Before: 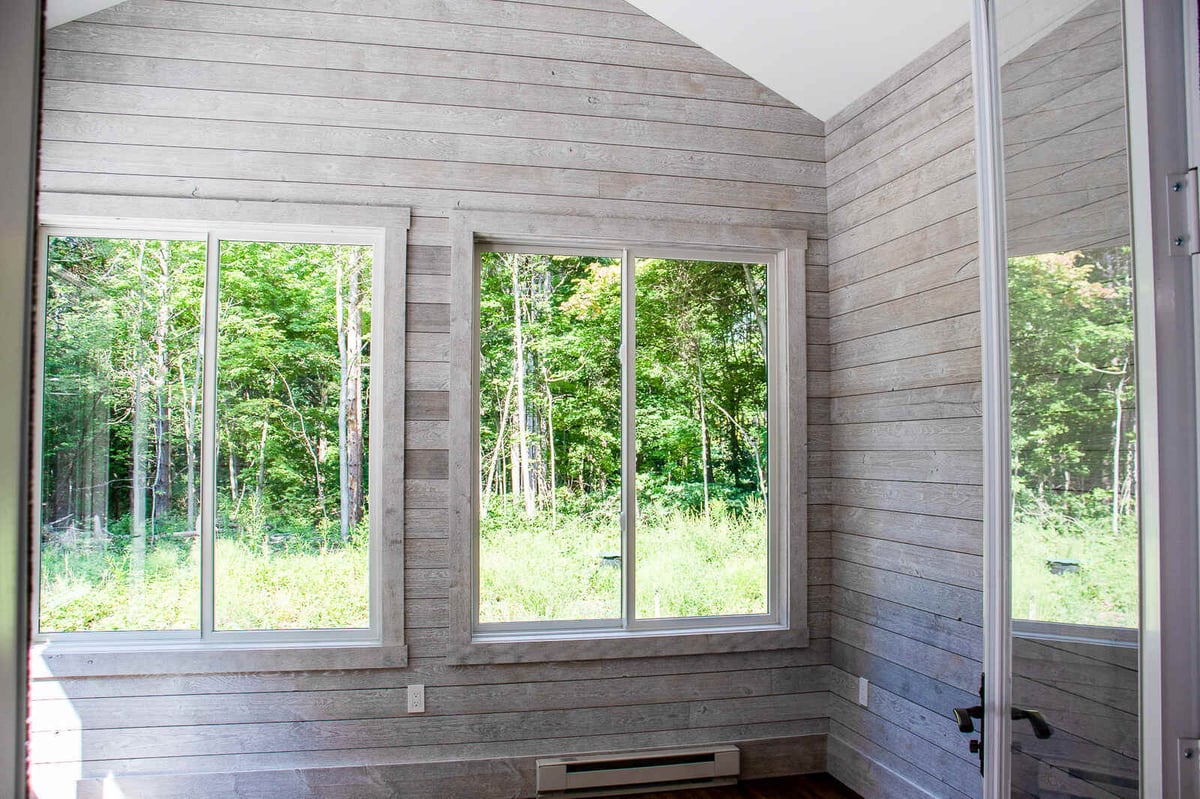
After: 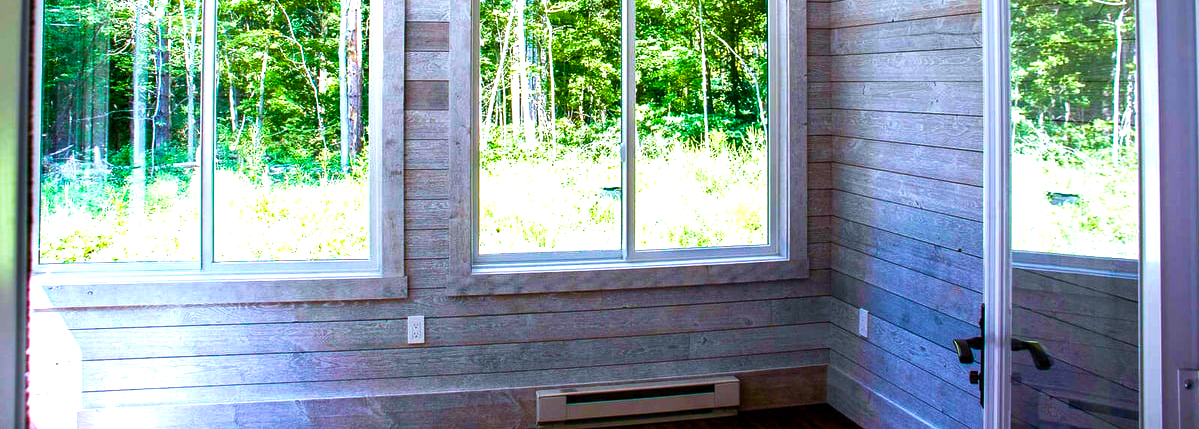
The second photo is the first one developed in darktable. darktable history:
crop and rotate: top 46.237%
velvia: strength 40%
color balance rgb: linear chroma grading › global chroma 9%, perceptual saturation grading › global saturation 36%, perceptual saturation grading › shadows 35%, perceptual brilliance grading › global brilliance 21.21%, perceptual brilliance grading › shadows -35%, global vibrance 21.21%
white balance: red 0.954, blue 1.079
